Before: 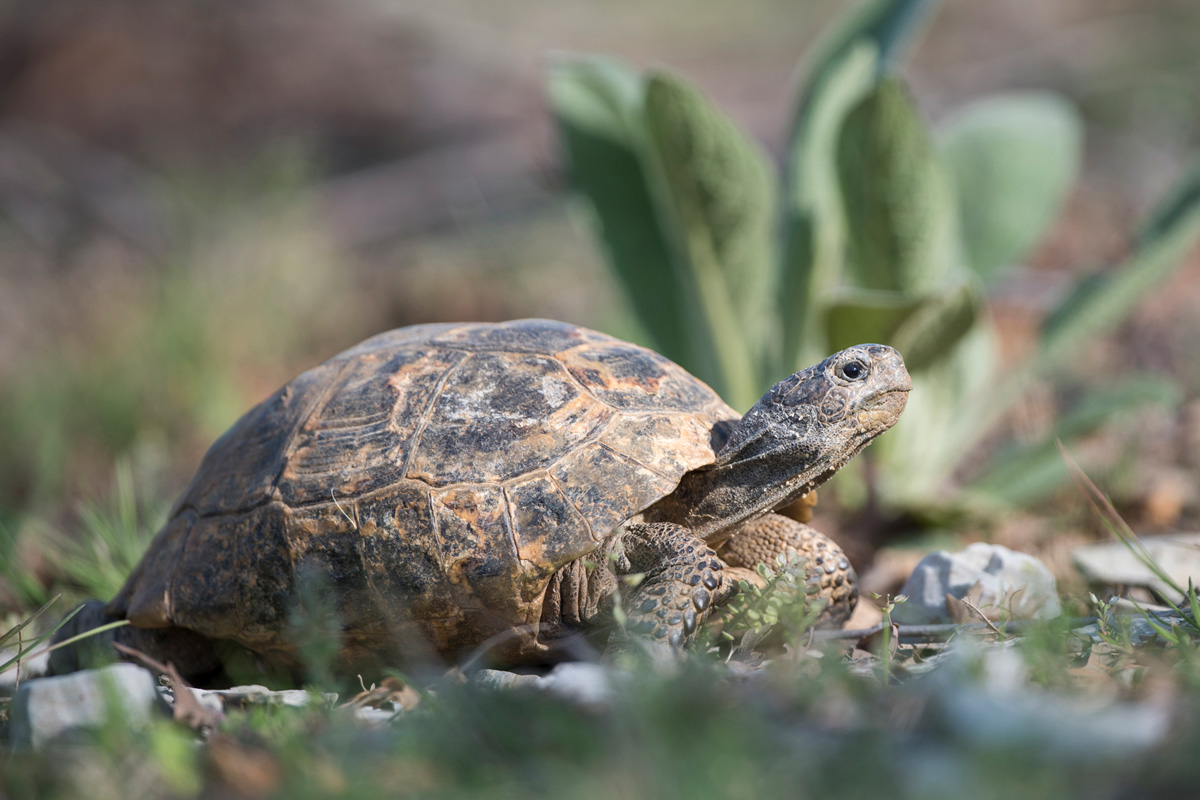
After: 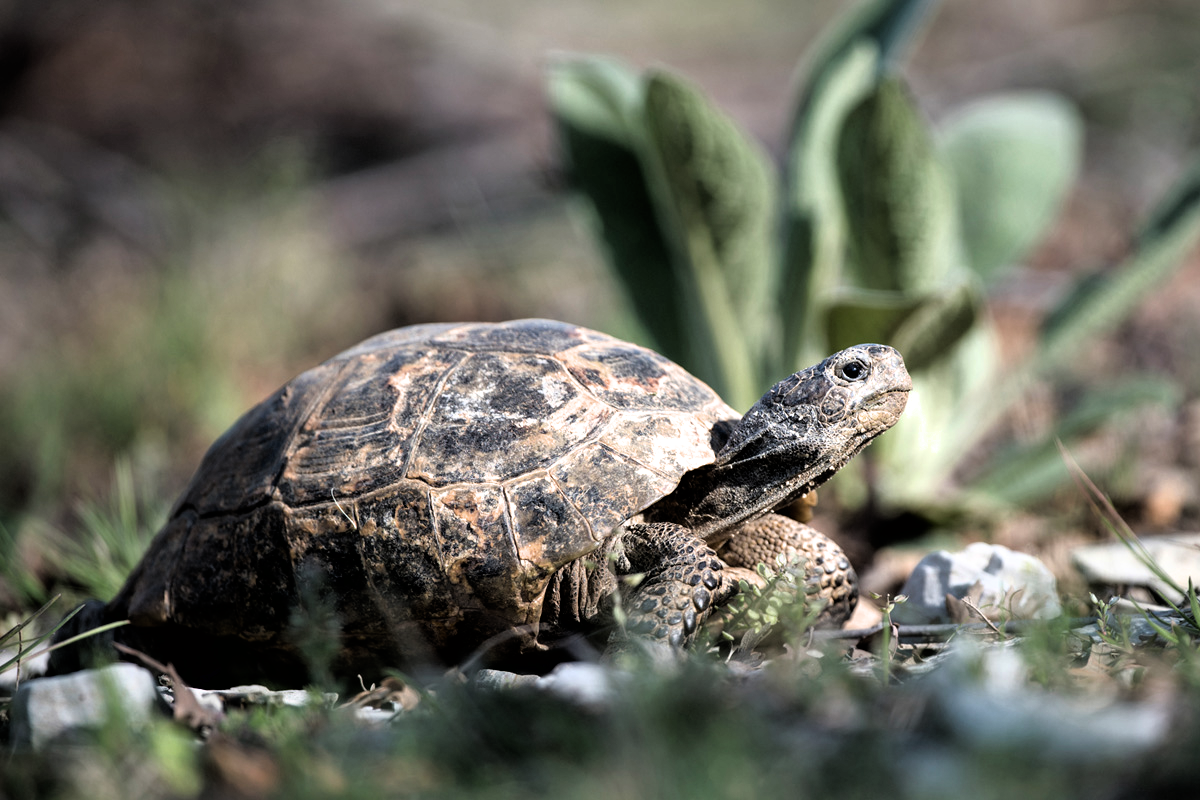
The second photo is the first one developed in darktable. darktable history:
tone curve: curves: ch0 [(0, 0) (0.915, 0.89) (1, 1)], preserve colors none
filmic rgb: black relative exposure -3.62 EV, white relative exposure 2.11 EV, hardness 3.62, color science v6 (2022)
exposure: compensate highlight preservation false
